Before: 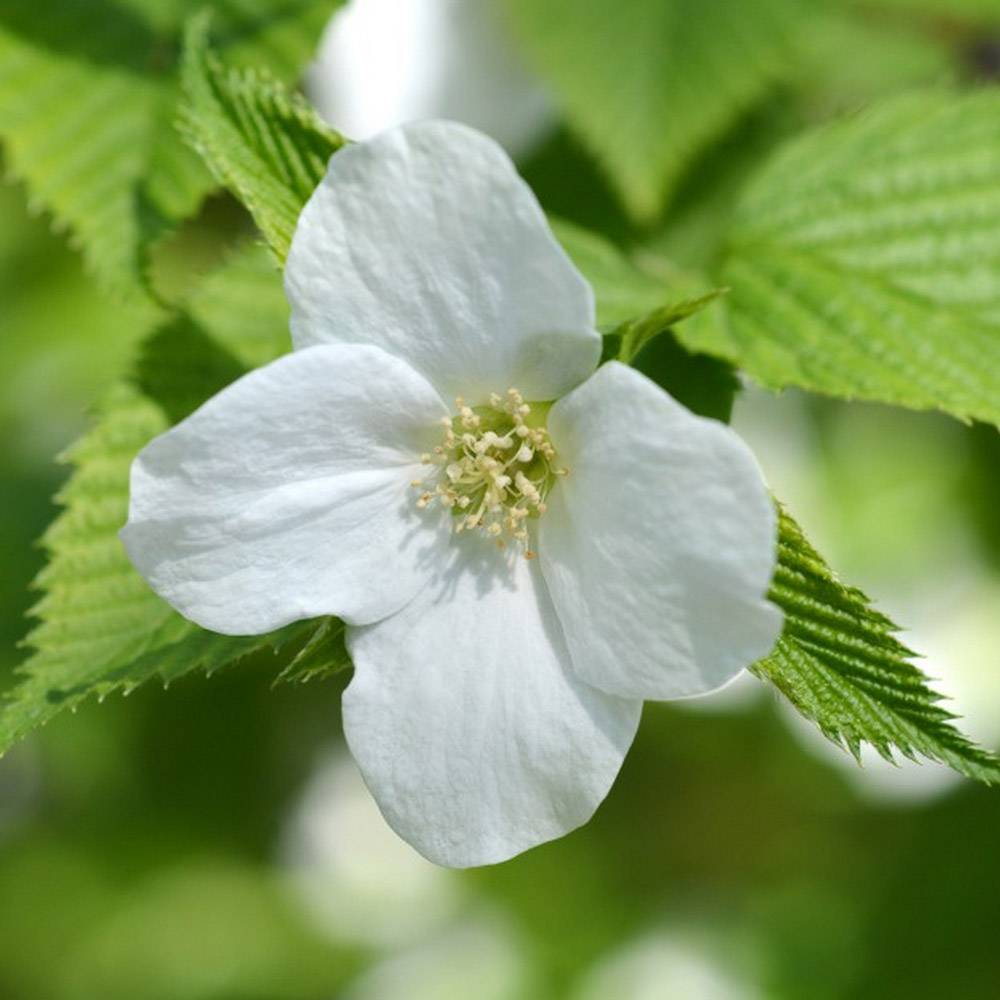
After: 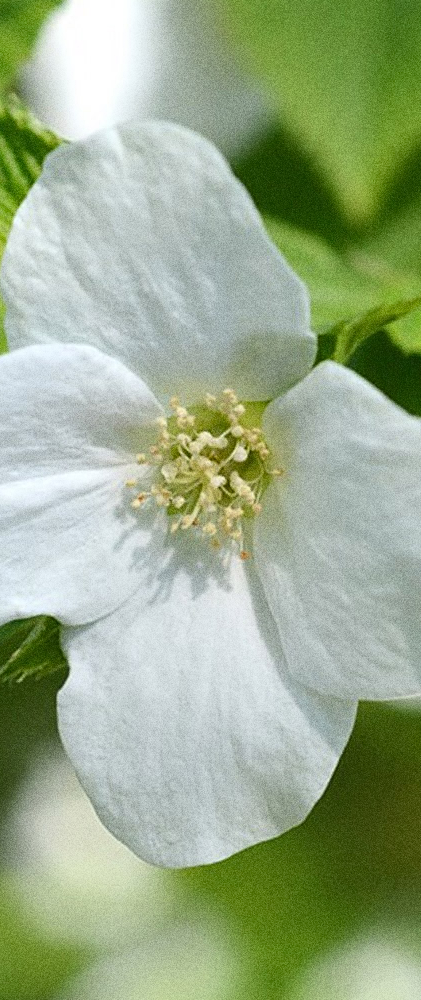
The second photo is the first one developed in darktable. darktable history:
sharpen: on, module defaults
grain: coarseness 0.09 ISO, strength 40%
crop: left 28.583%, right 29.231%
